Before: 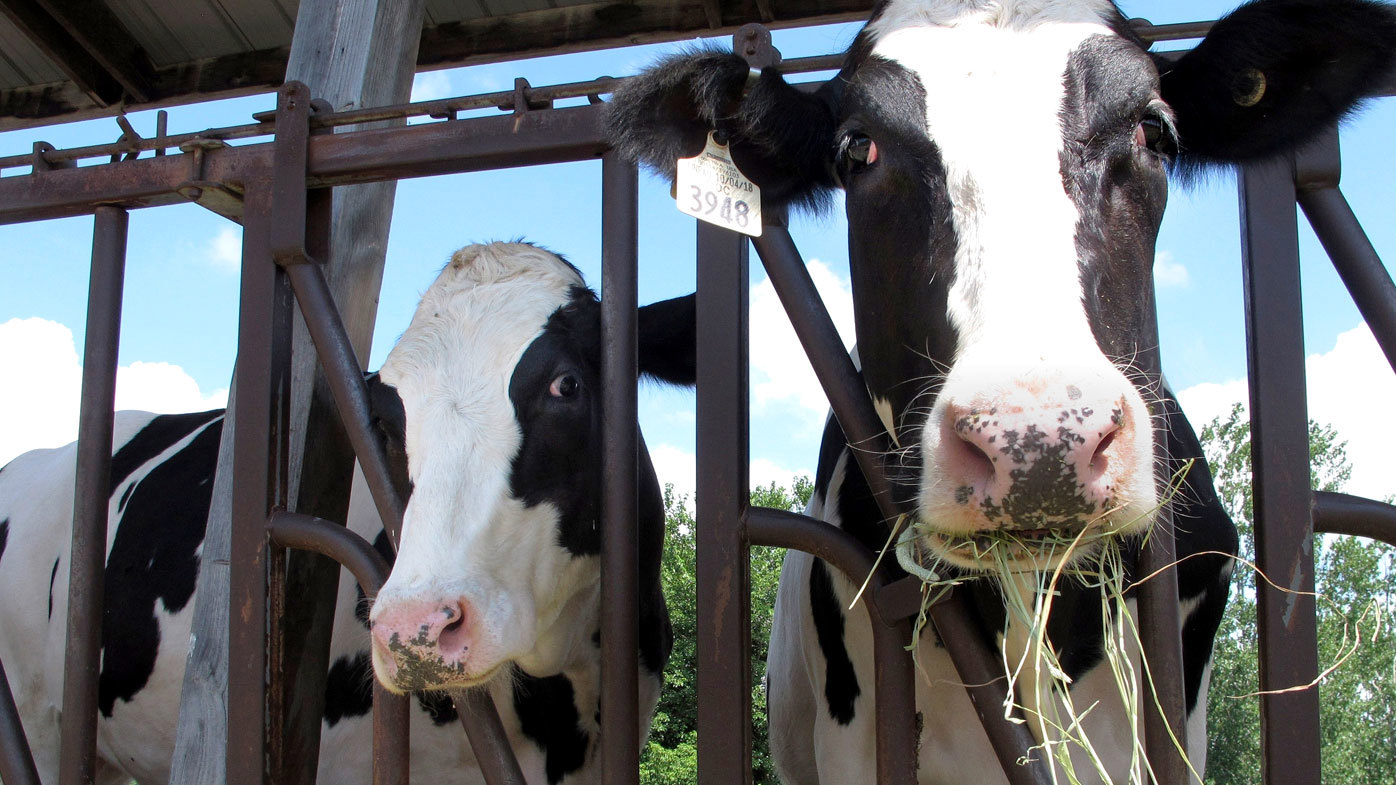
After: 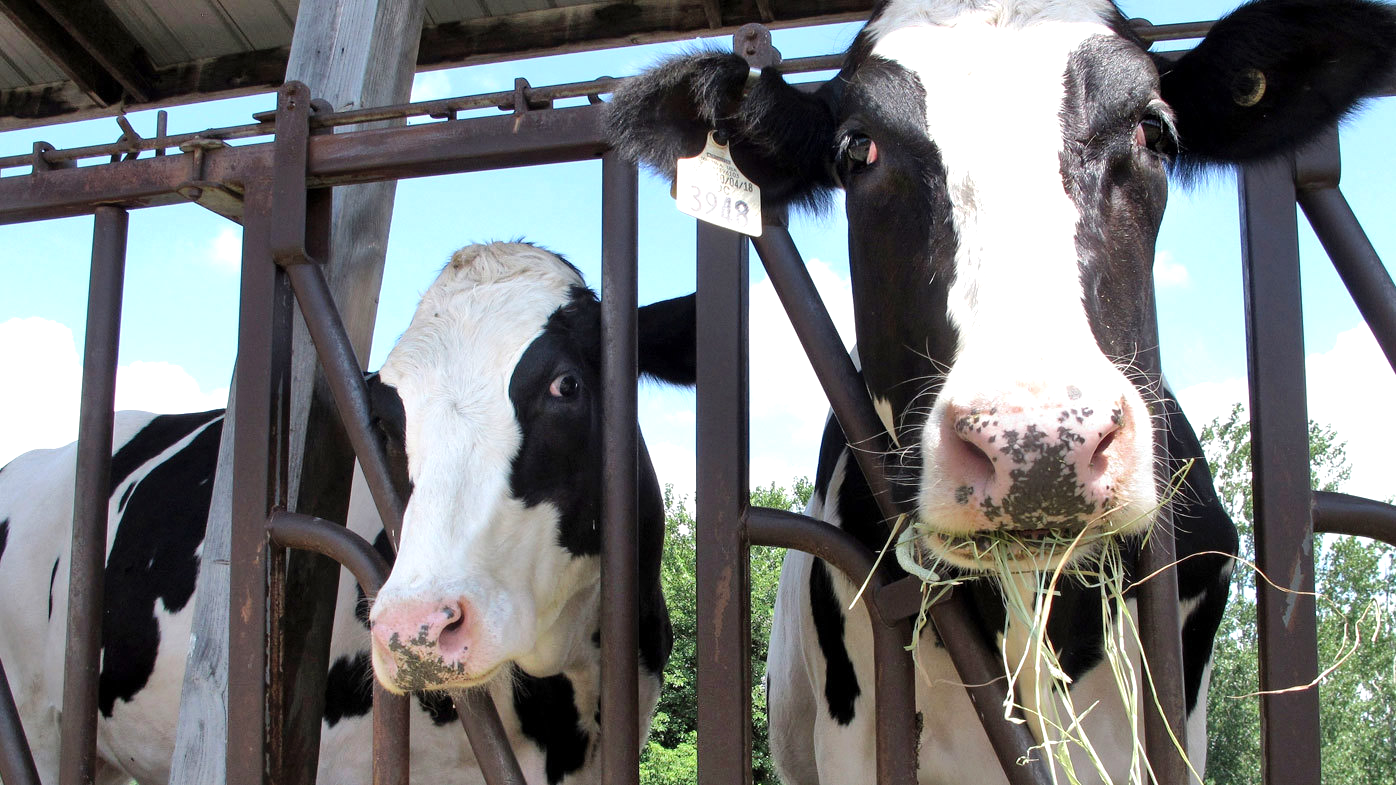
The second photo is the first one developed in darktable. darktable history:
shadows and highlights: radius 110.46, shadows 51.03, white point adjustment 9.05, highlights -6.11, soften with gaussian
